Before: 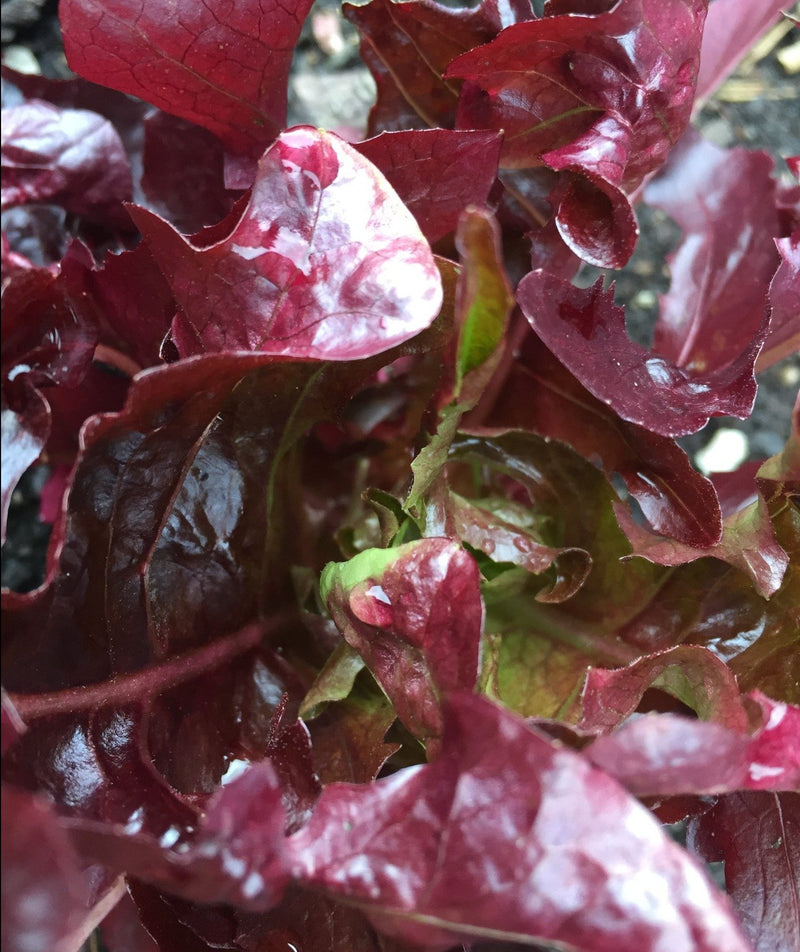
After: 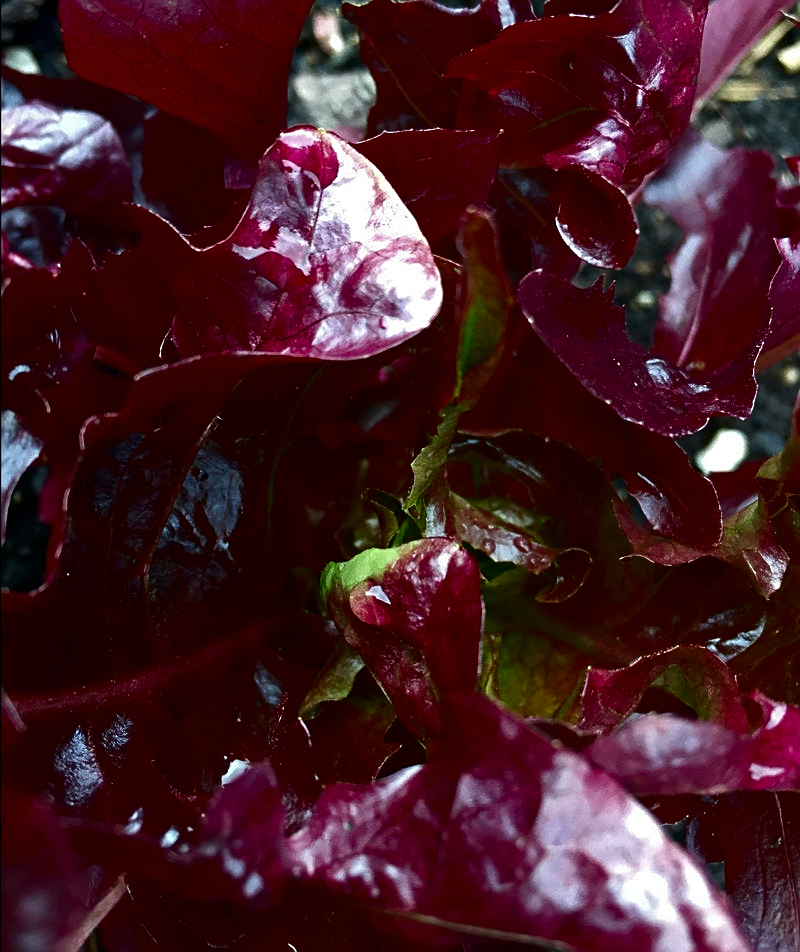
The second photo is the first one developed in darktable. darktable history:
contrast brightness saturation: contrast 0.085, brightness -0.575, saturation 0.169
sharpen: on, module defaults
